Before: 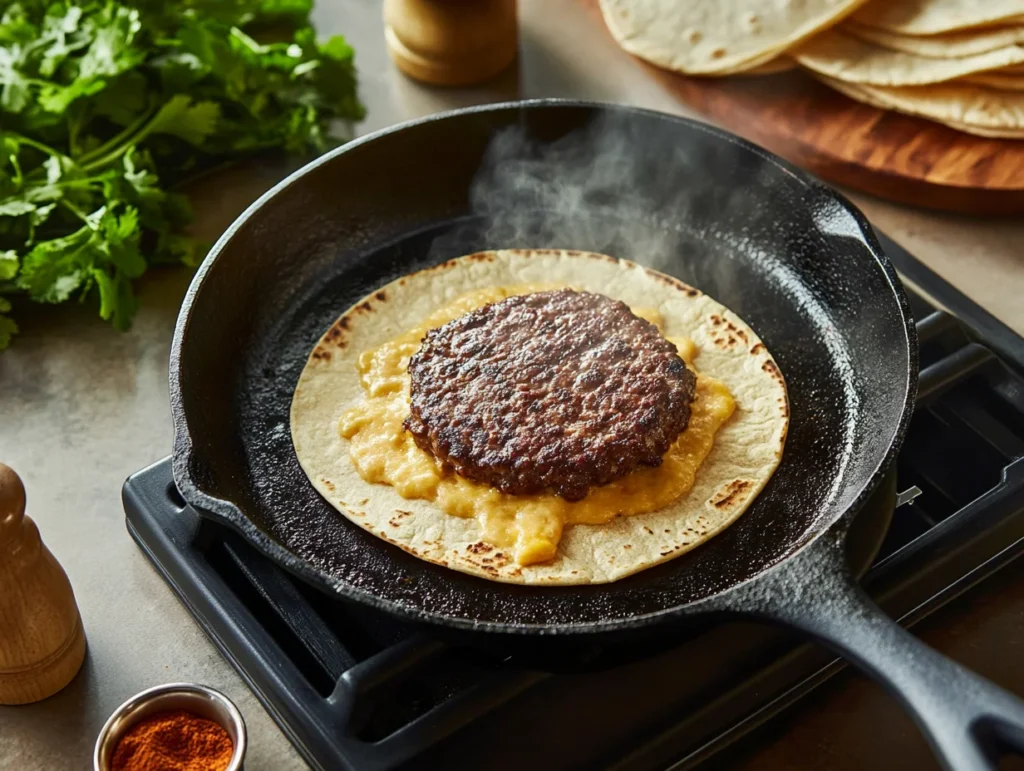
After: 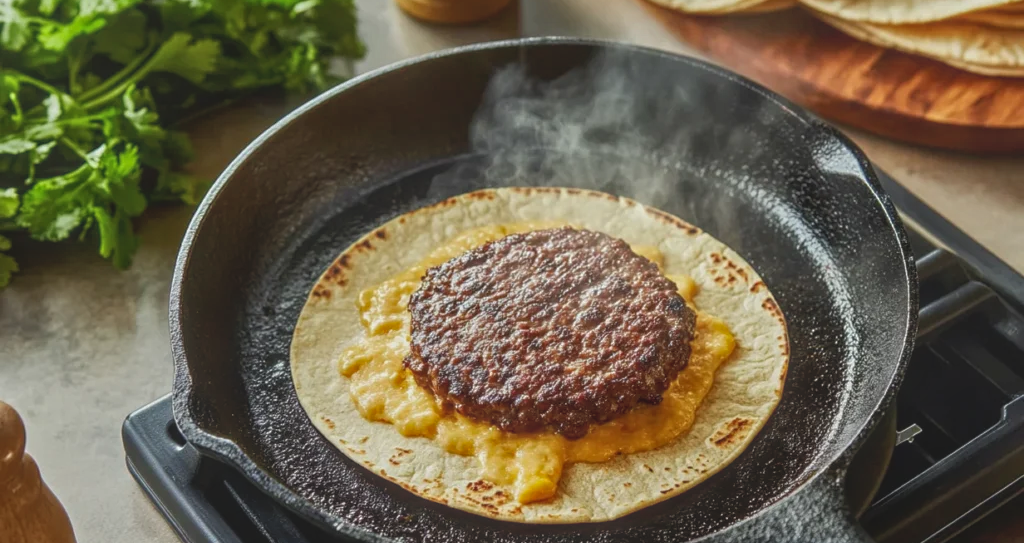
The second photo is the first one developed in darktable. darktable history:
local contrast: highlights 71%, shadows 18%, midtone range 0.198
crop and rotate: top 8.272%, bottom 21.295%
sharpen: radius 5.321, amount 0.311, threshold 26.295
